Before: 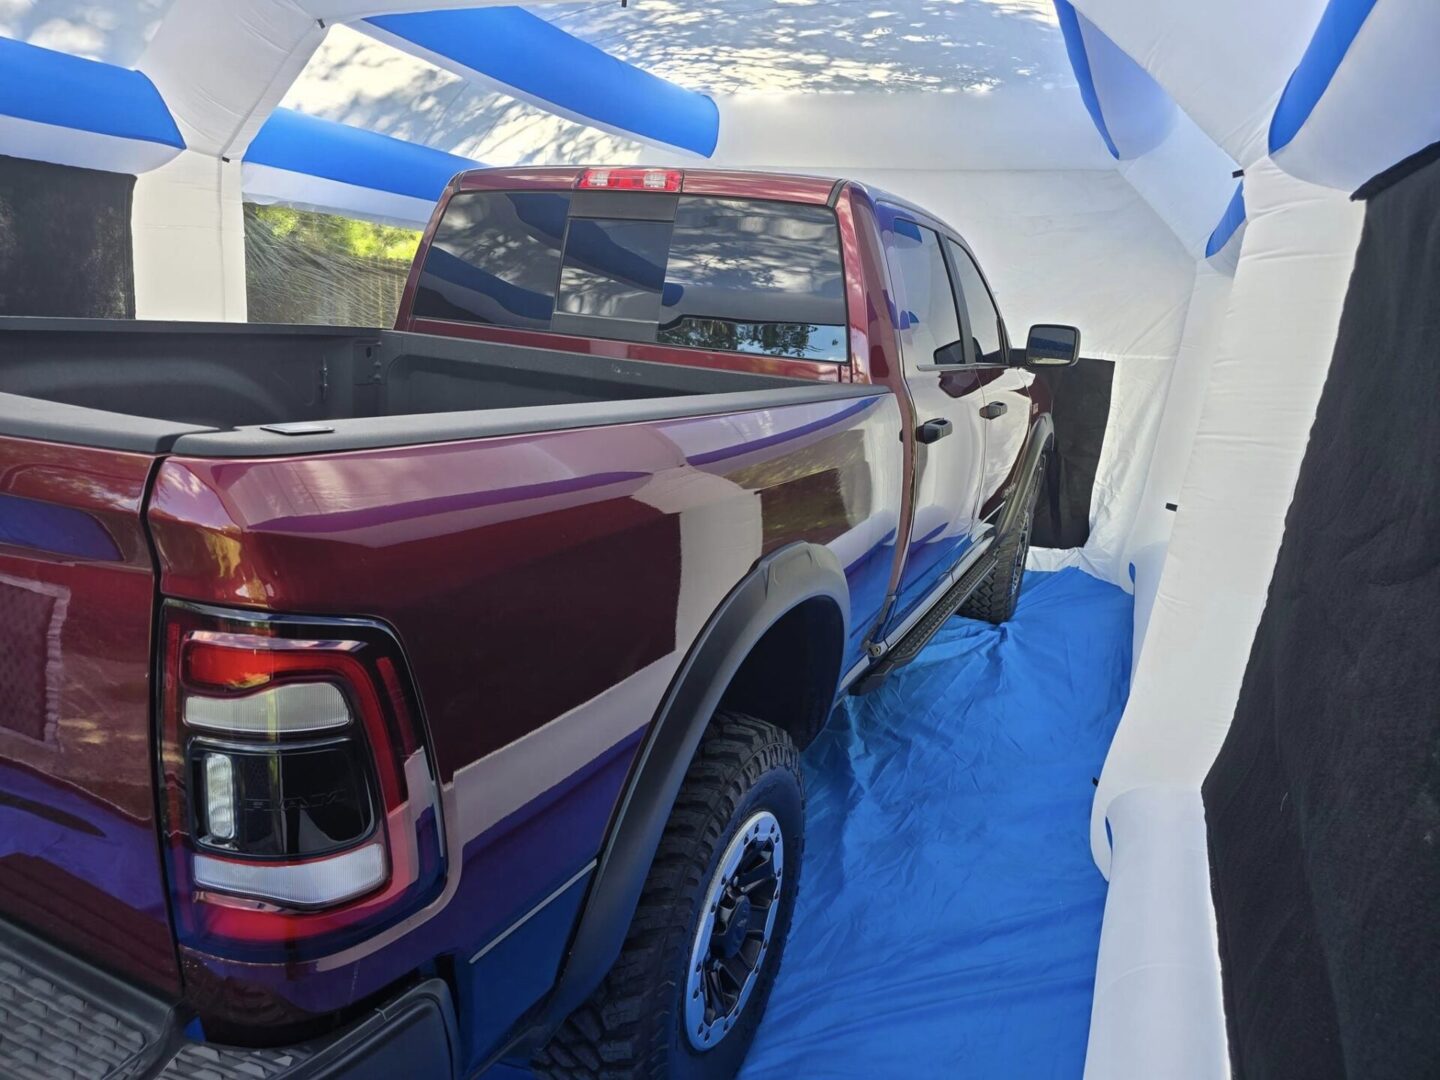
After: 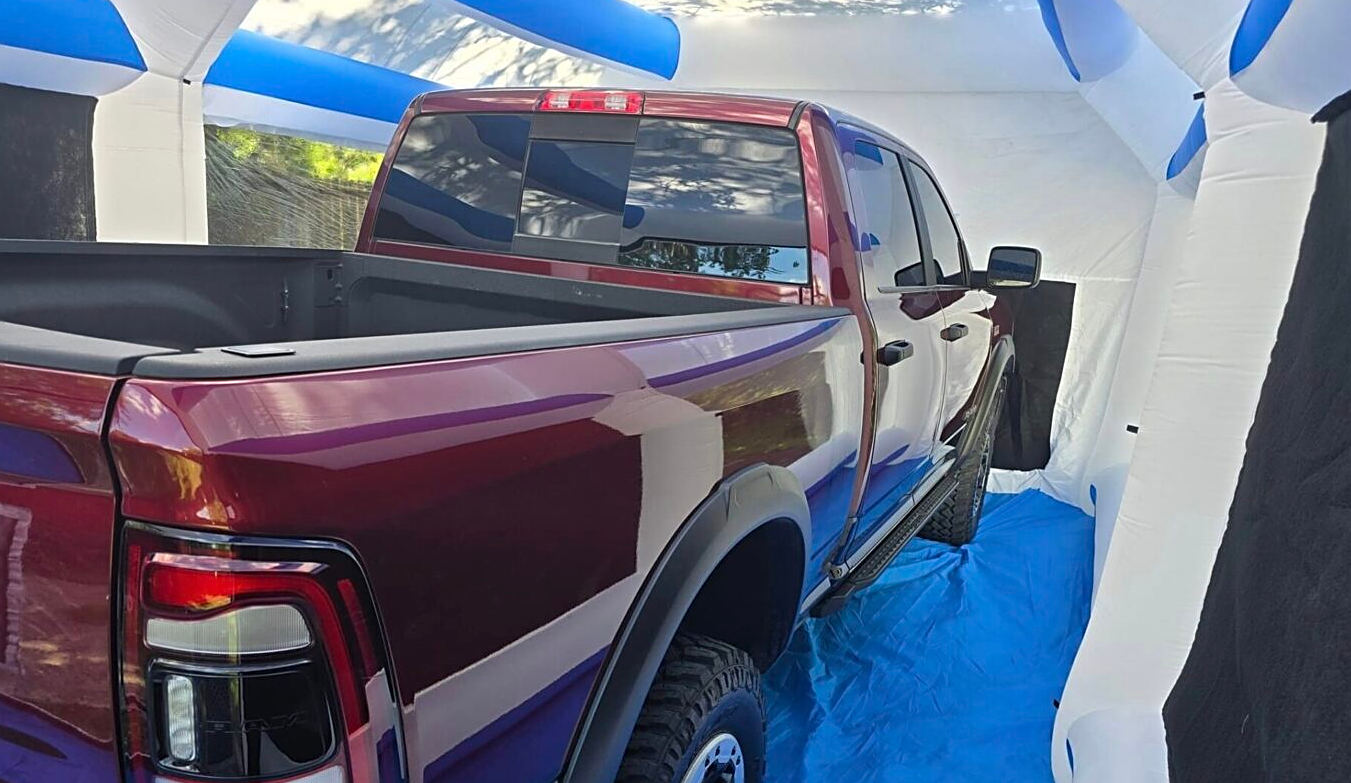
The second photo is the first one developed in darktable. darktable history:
crop: left 2.737%, top 7.287%, right 3.421%, bottom 20.179%
sharpen: on, module defaults
